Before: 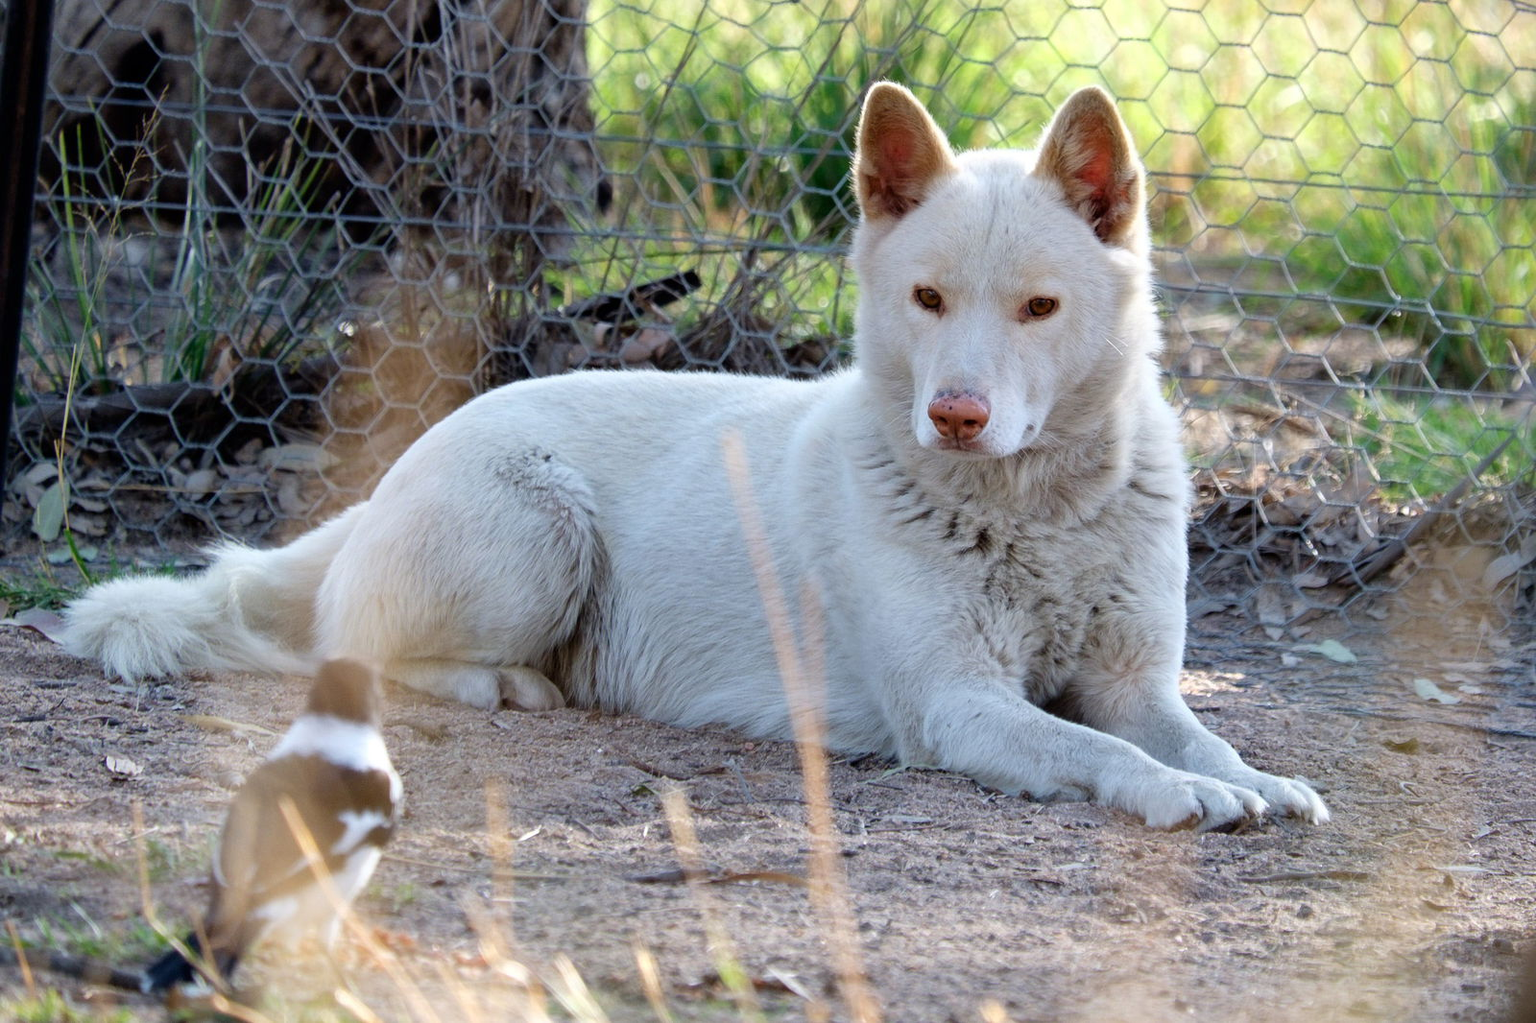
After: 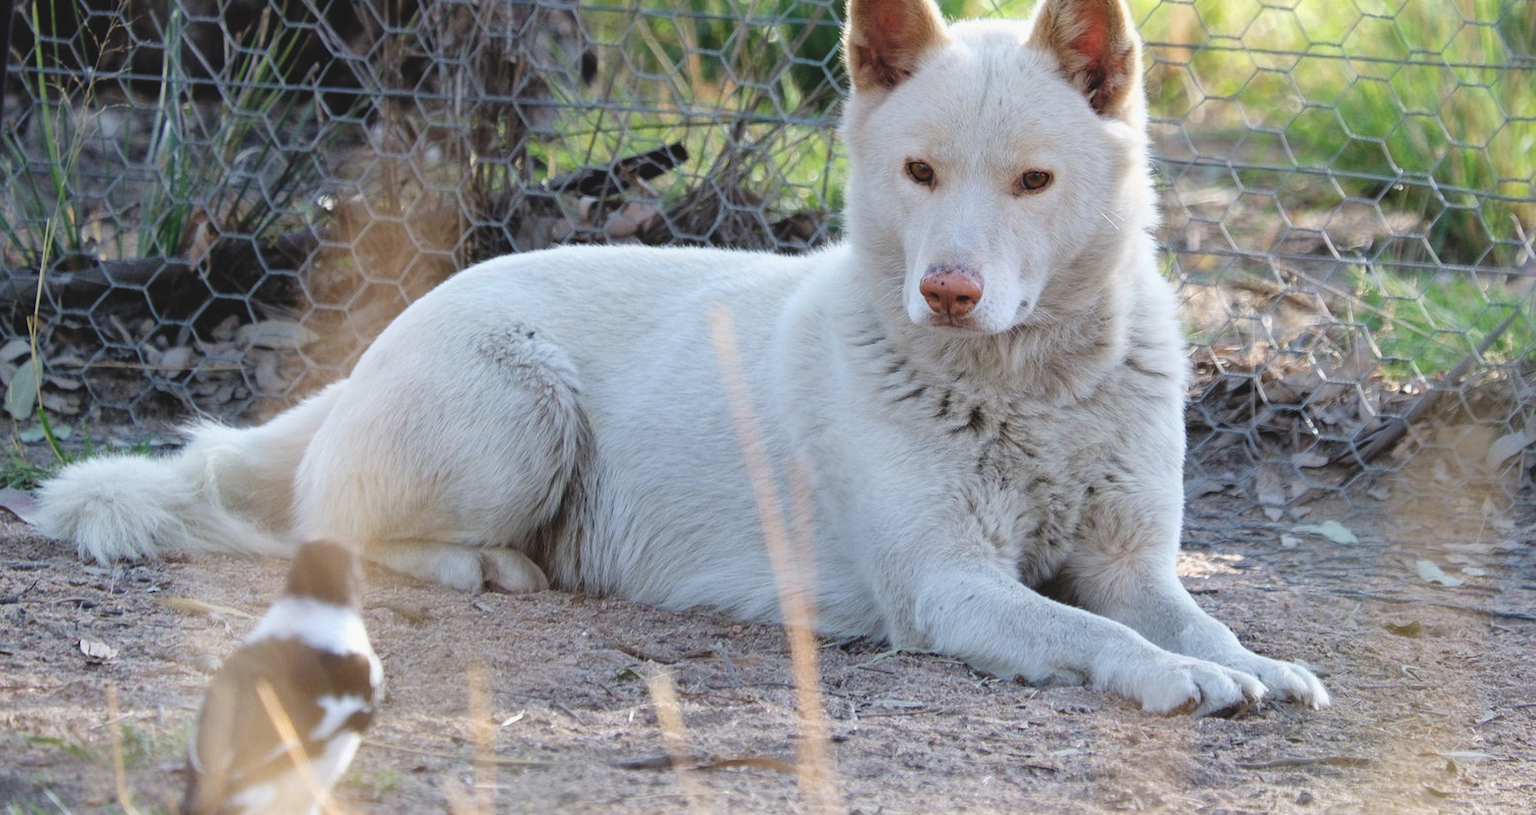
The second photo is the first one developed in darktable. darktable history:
color balance: lift [1.01, 1, 1, 1], gamma [1.097, 1, 1, 1], gain [0.85, 1, 1, 1]
crop and rotate: left 1.814%, top 12.818%, right 0.25%, bottom 9.225%
levels: levels [0.073, 0.497, 0.972]
